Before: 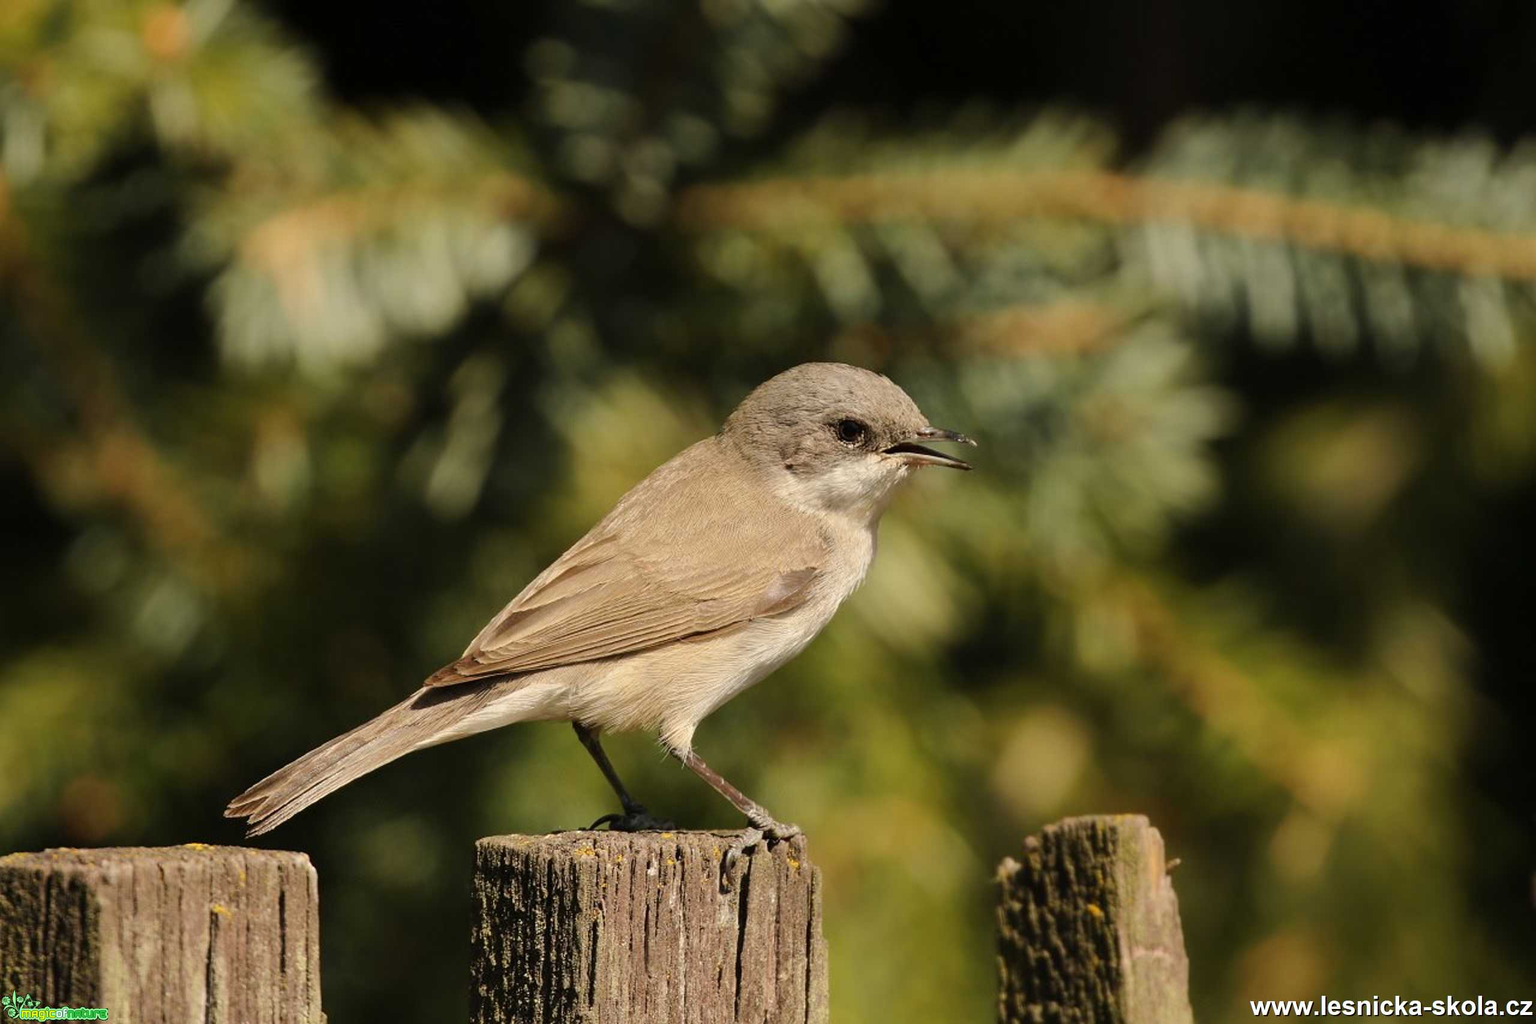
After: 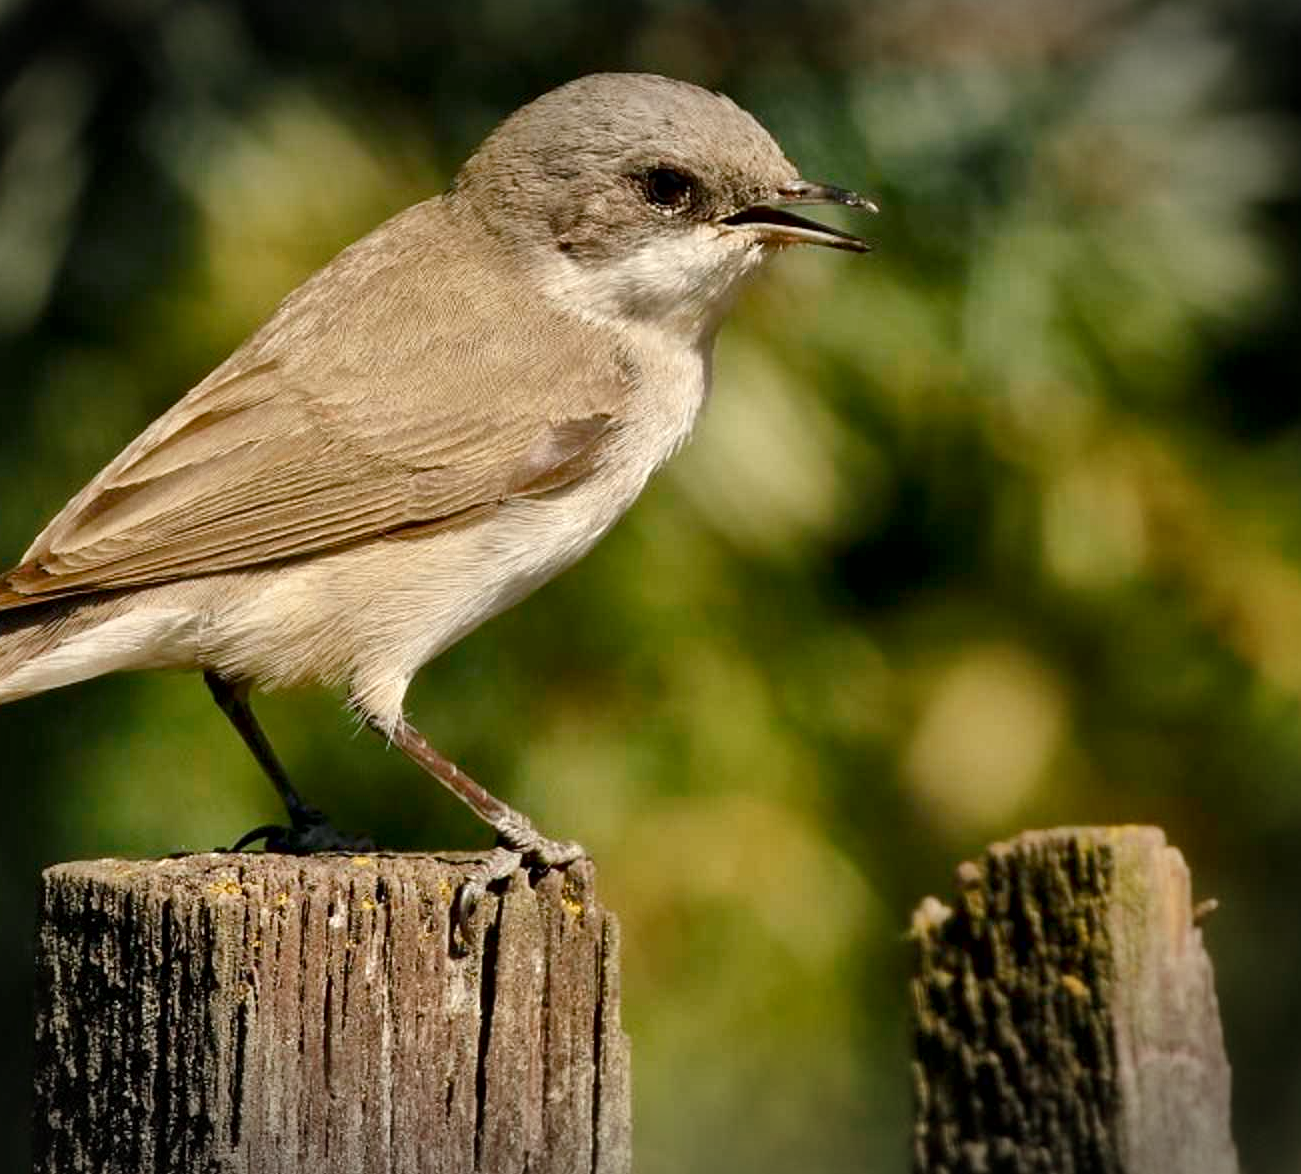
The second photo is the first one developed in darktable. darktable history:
crop and rotate: left 29.335%, top 31.144%, right 19.825%
contrast brightness saturation: saturation 0.176
exposure: compensate highlight preservation false
color balance rgb: shadows lift › chroma 4.067%, shadows lift › hue 251.85°, linear chroma grading › global chroma 15.04%, perceptual saturation grading › global saturation 14.075%, perceptual saturation grading › highlights -25.372%, perceptual saturation grading › shadows 29.532%
color zones: curves: ch0 [(0, 0.5) (0.125, 0.4) (0.25, 0.5) (0.375, 0.4) (0.5, 0.4) (0.625, 0.35) (0.75, 0.35) (0.875, 0.5)]; ch1 [(0, 0.35) (0.125, 0.45) (0.25, 0.35) (0.375, 0.35) (0.5, 0.35) (0.625, 0.35) (0.75, 0.45) (0.875, 0.35)]; ch2 [(0, 0.6) (0.125, 0.5) (0.25, 0.5) (0.375, 0.6) (0.5, 0.6) (0.625, 0.5) (0.75, 0.5) (0.875, 0.5)]
vignetting: fall-off start 99.64%, width/height ratio 1.324, unbound false
local contrast: mode bilateral grid, contrast 25, coarseness 60, detail 152%, midtone range 0.2
